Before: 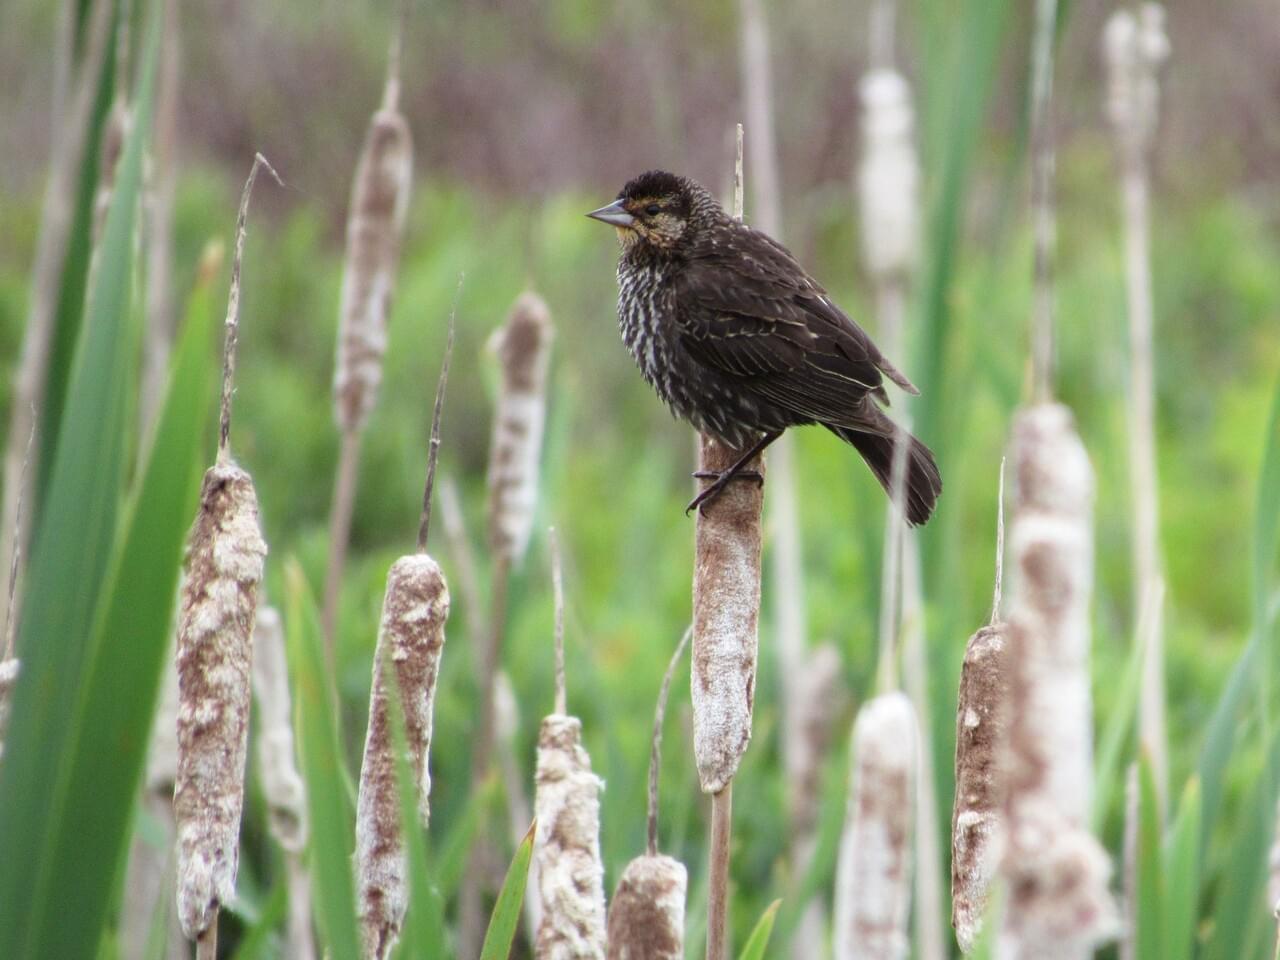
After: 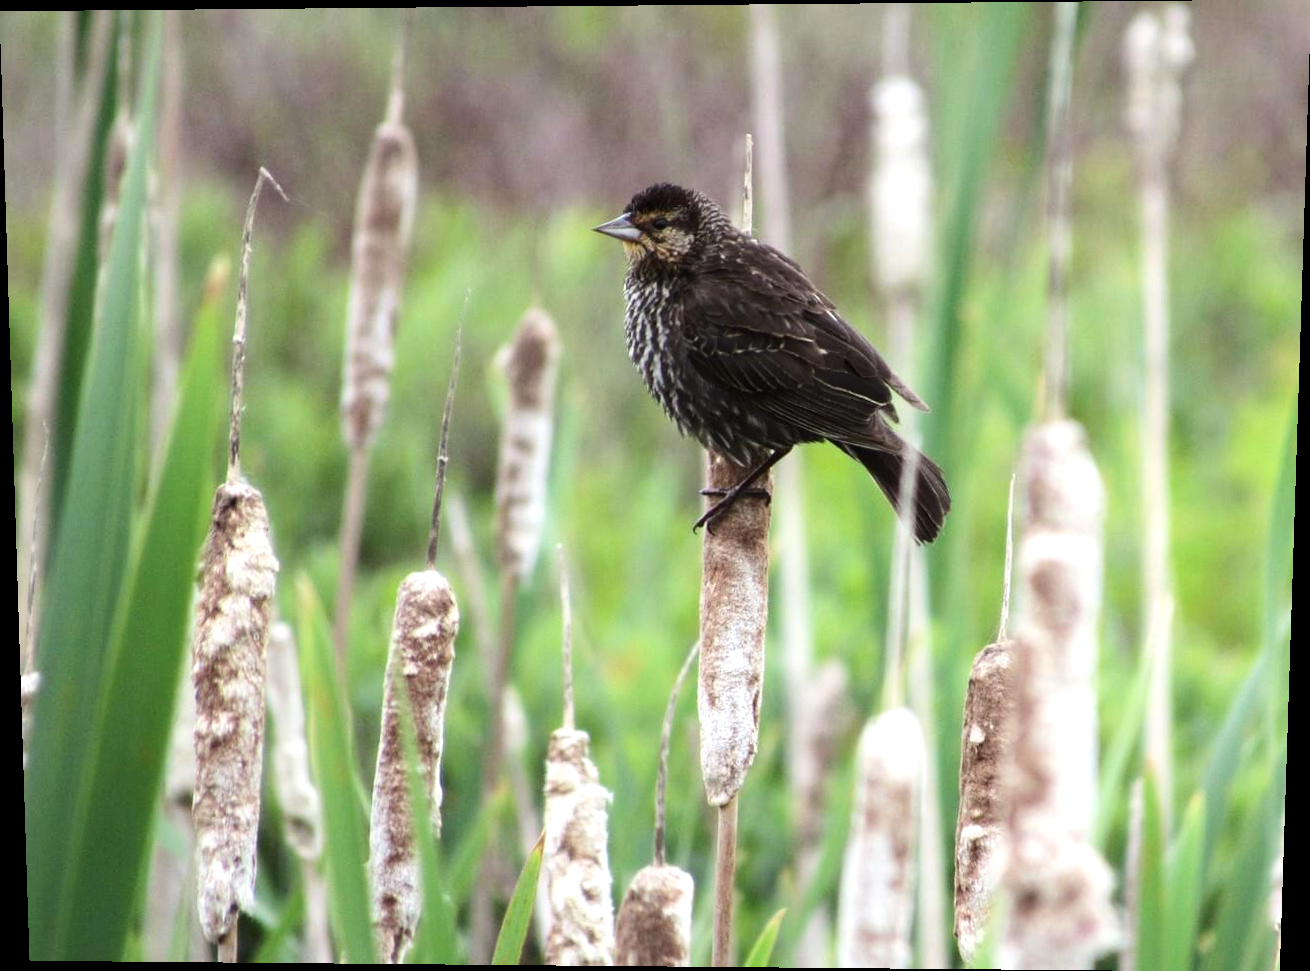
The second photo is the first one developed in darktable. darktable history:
contrast brightness saturation: contrast 0.1, brightness 0.02, saturation 0.02
rotate and perspective: lens shift (vertical) 0.048, lens shift (horizontal) -0.024, automatic cropping off
tone equalizer: -8 EV -0.417 EV, -7 EV -0.389 EV, -6 EV -0.333 EV, -5 EV -0.222 EV, -3 EV 0.222 EV, -2 EV 0.333 EV, -1 EV 0.389 EV, +0 EV 0.417 EV, edges refinement/feathering 500, mask exposure compensation -1.57 EV, preserve details no
